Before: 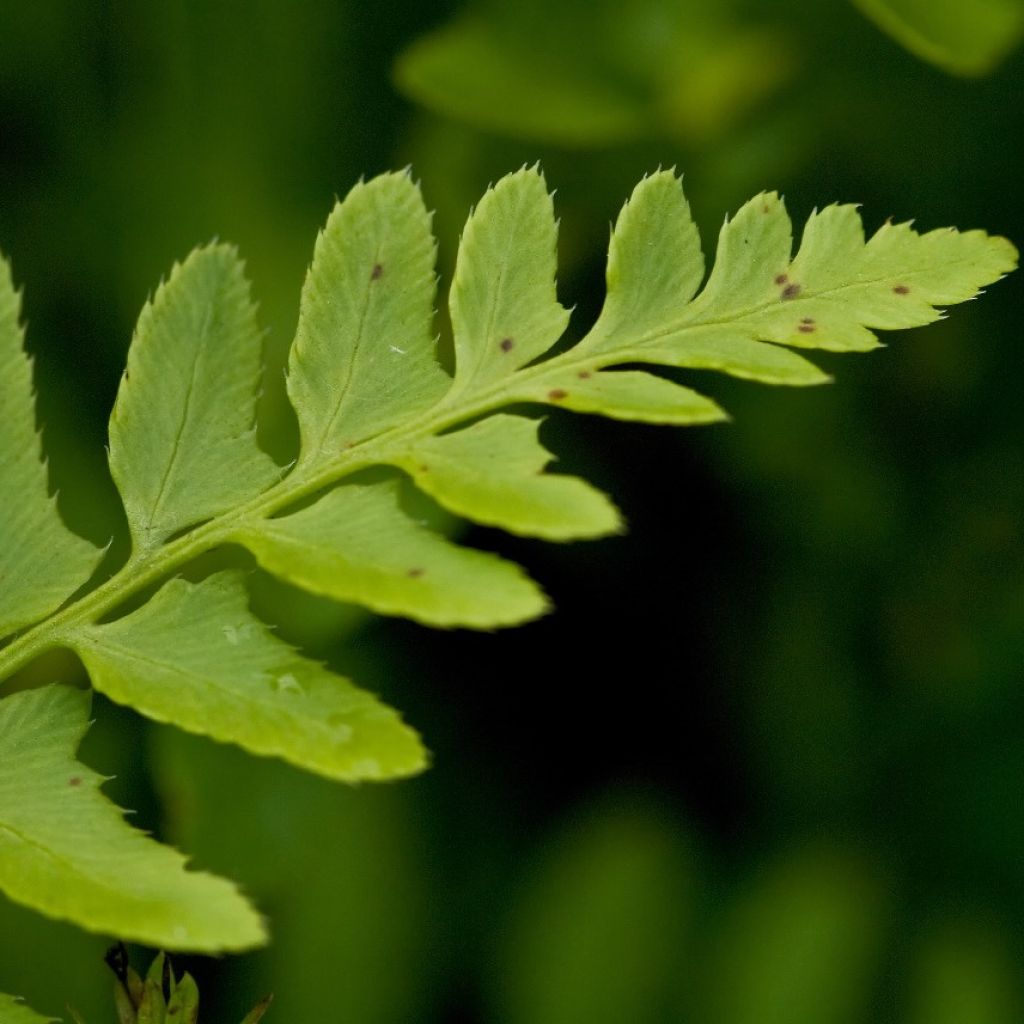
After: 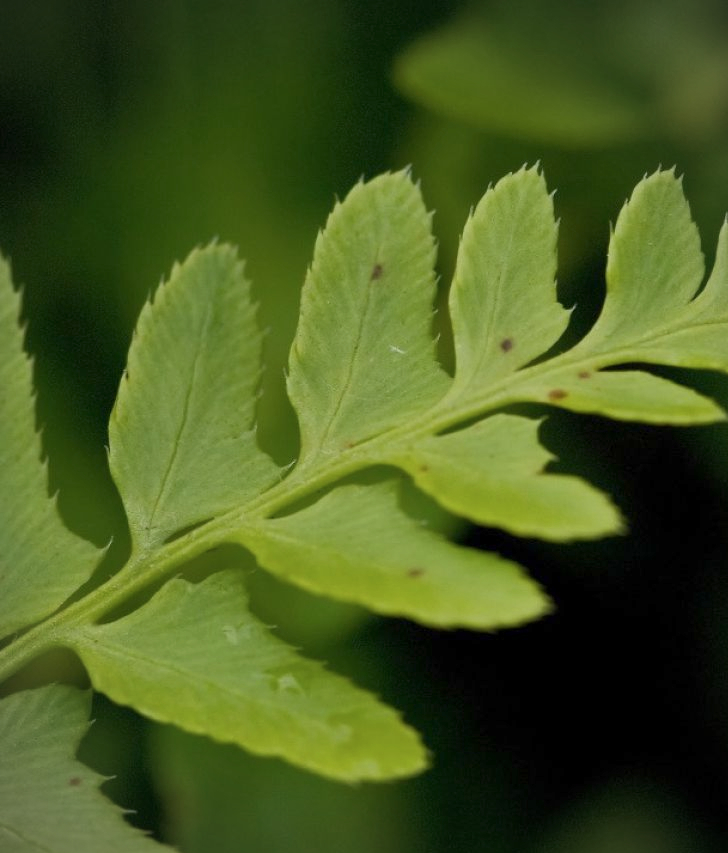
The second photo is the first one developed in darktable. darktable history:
vignetting: fall-off radius 60.92%
crop: right 28.885%, bottom 16.626%
color balance: contrast -15%
